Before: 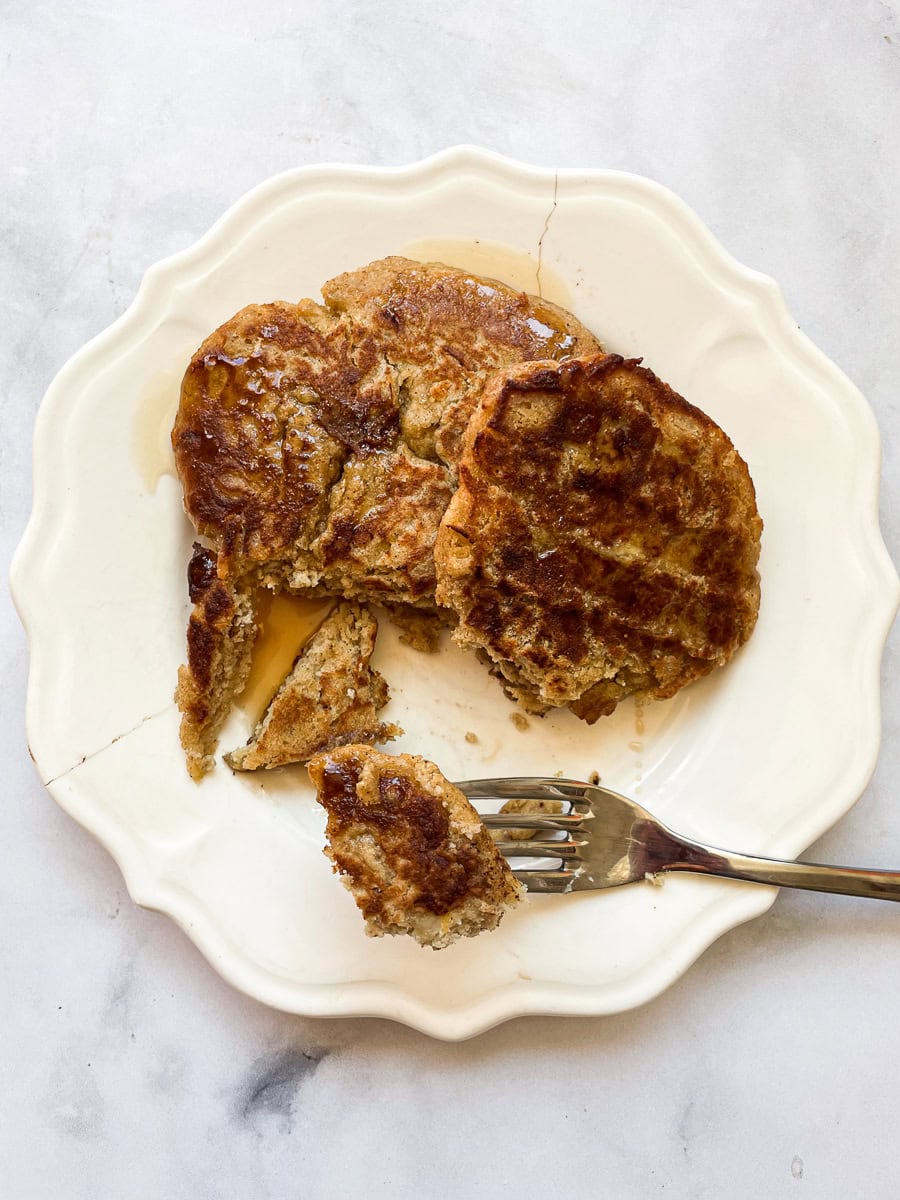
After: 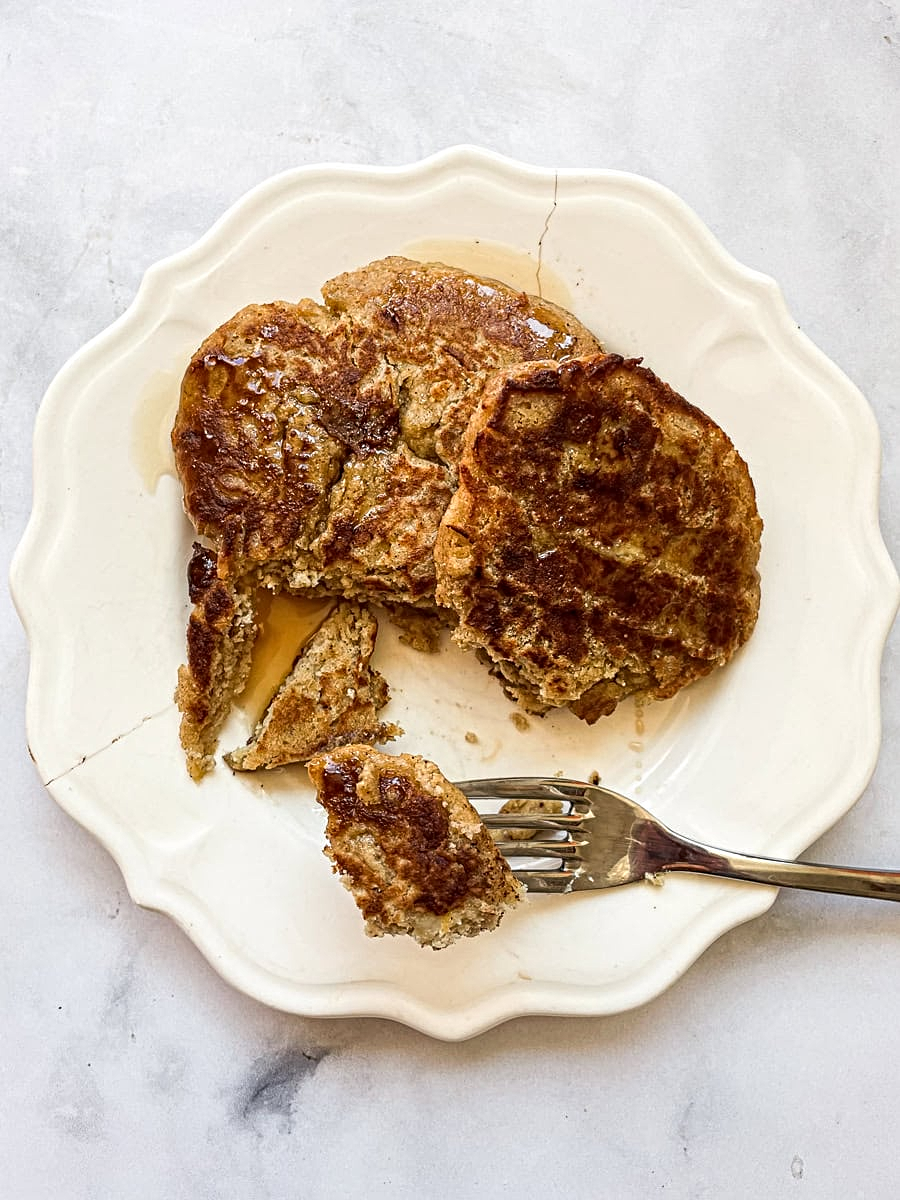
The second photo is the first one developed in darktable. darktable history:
contrast equalizer: y [[0.5, 0.5, 0.5, 0.539, 0.64, 0.611], [0.5 ×6], [0.5 ×6], [0 ×6], [0 ×6]]
